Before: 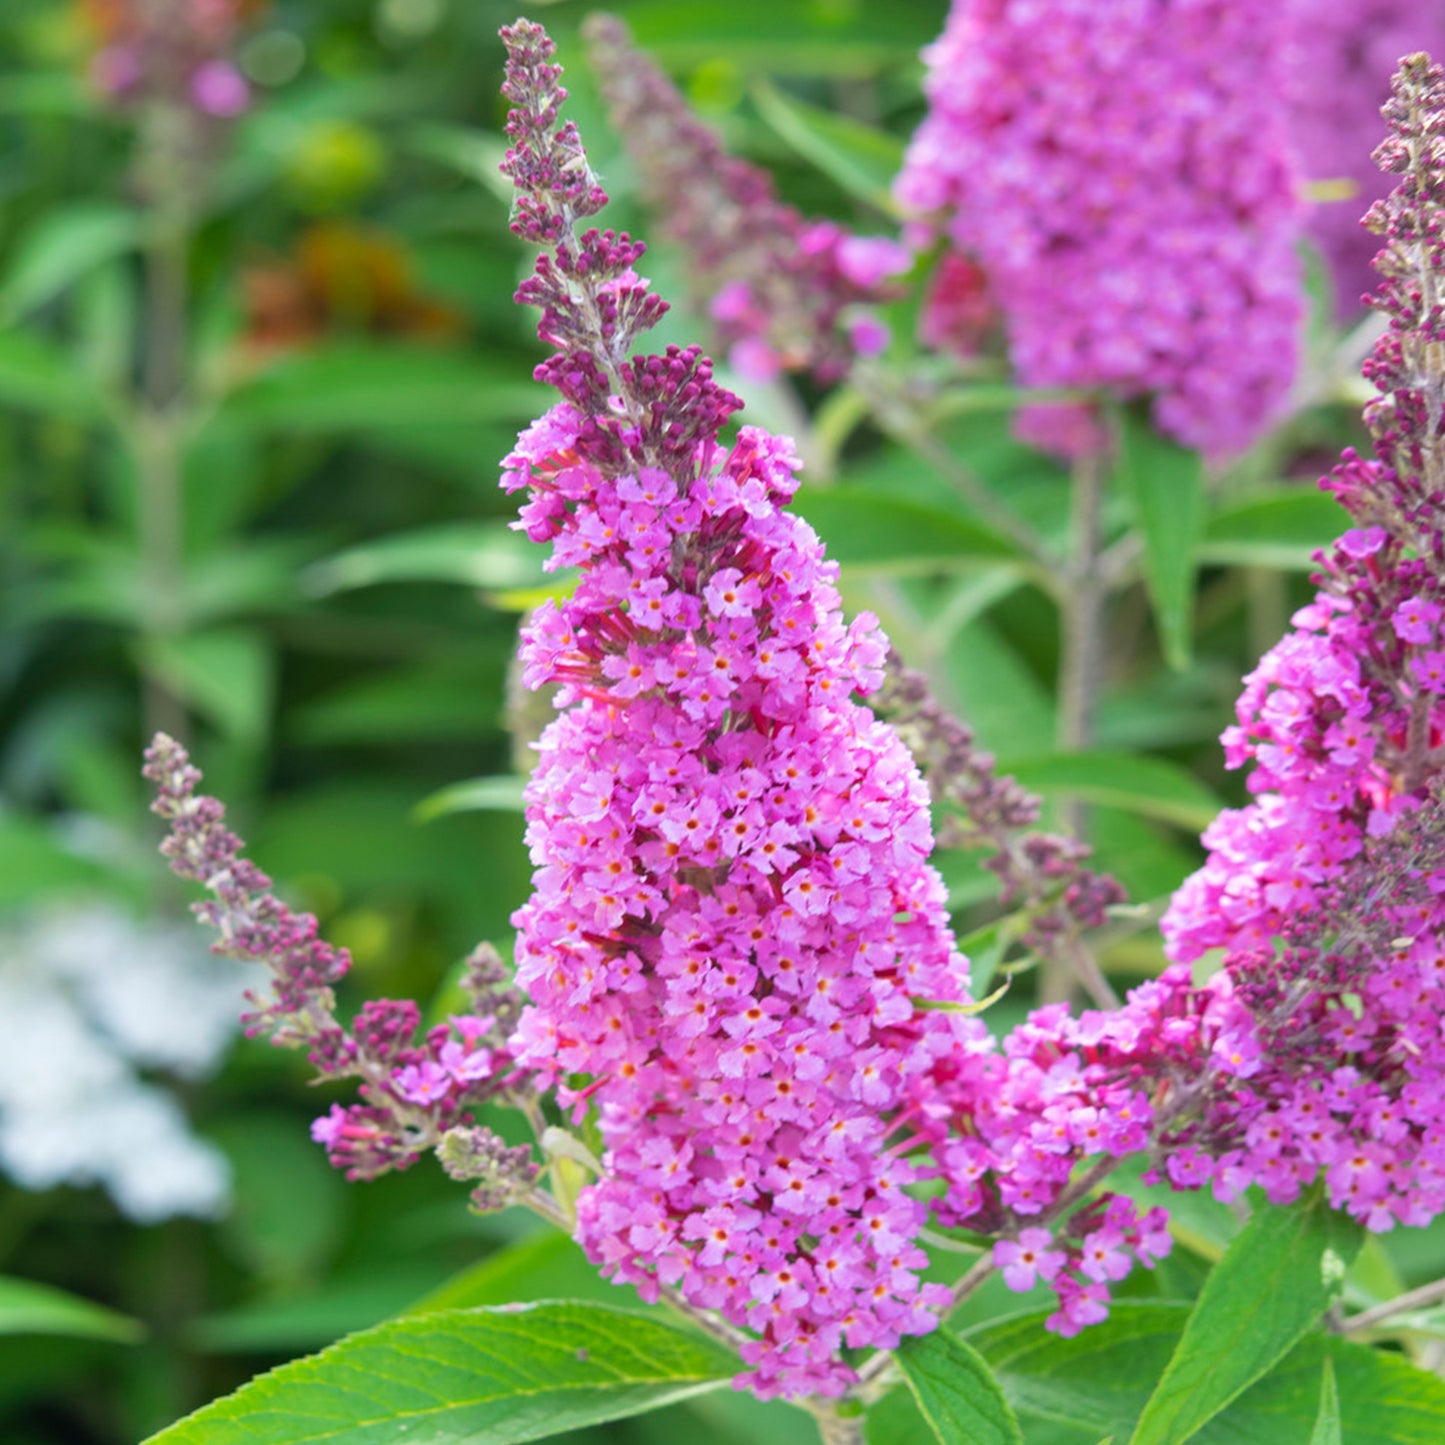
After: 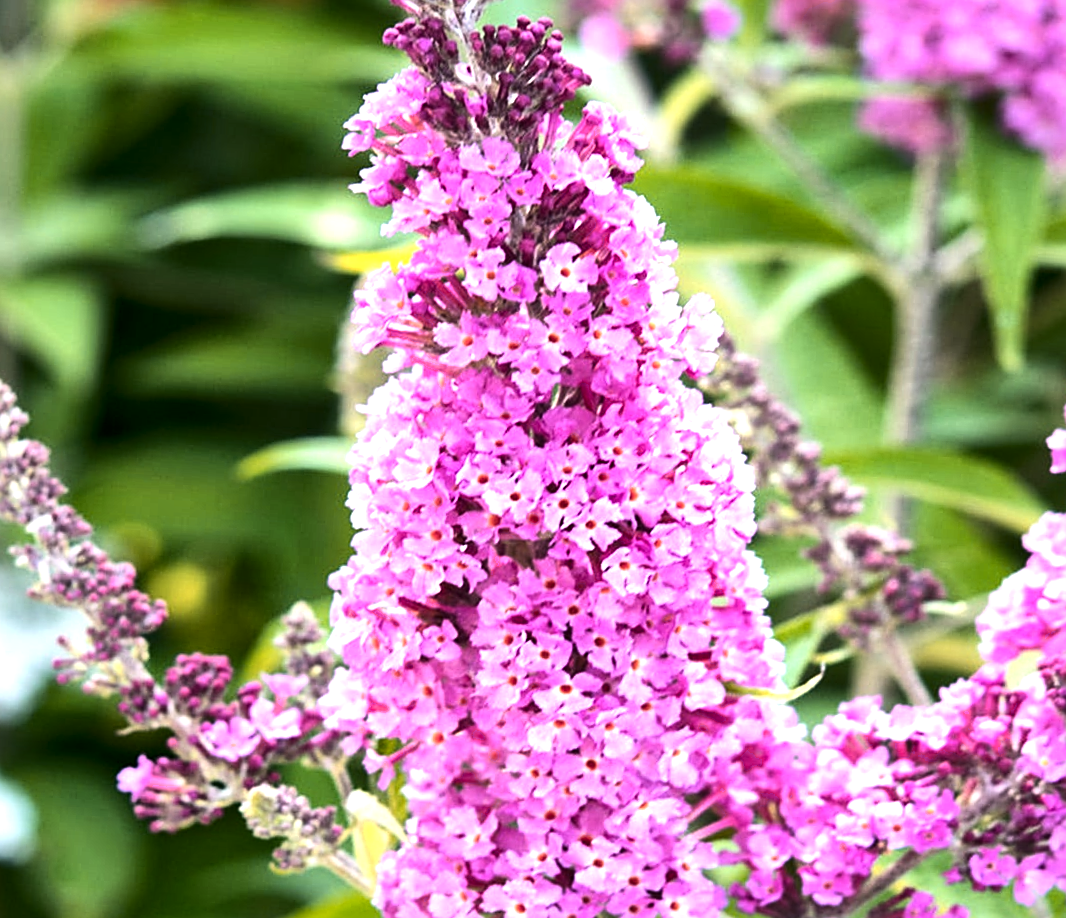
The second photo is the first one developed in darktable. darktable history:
contrast brightness saturation: contrast 0.096, saturation -0.353
tone equalizer: -8 EV -1.06 EV, -7 EV -0.986 EV, -6 EV -0.862 EV, -5 EV -0.588 EV, -3 EV 0.604 EV, -2 EV 0.866 EV, -1 EV 1 EV, +0 EV 1.07 EV, edges refinement/feathering 500, mask exposure compensation -1.57 EV, preserve details no
color balance rgb: linear chroma grading › global chroma 9.331%, perceptual saturation grading › global saturation 0.724%, global vibrance 20%
crop and rotate: angle -3.33°, left 9.718%, top 21.039%, right 12.35%, bottom 11.803%
exposure: black level correction 0.001, exposure -0.123 EV, compensate exposure bias true, compensate highlight preservation false
local contrast: mode bilateral grid, contrast 20, coarseness 50, detail 162%, midtone range 0.2
color zones: curves: ch1 [(0.24, 0.634) (0.75, 0.5)]; ch2 [(0.253, 0.437) (0.745, 0.491)]
sharpen: on, module defaults
